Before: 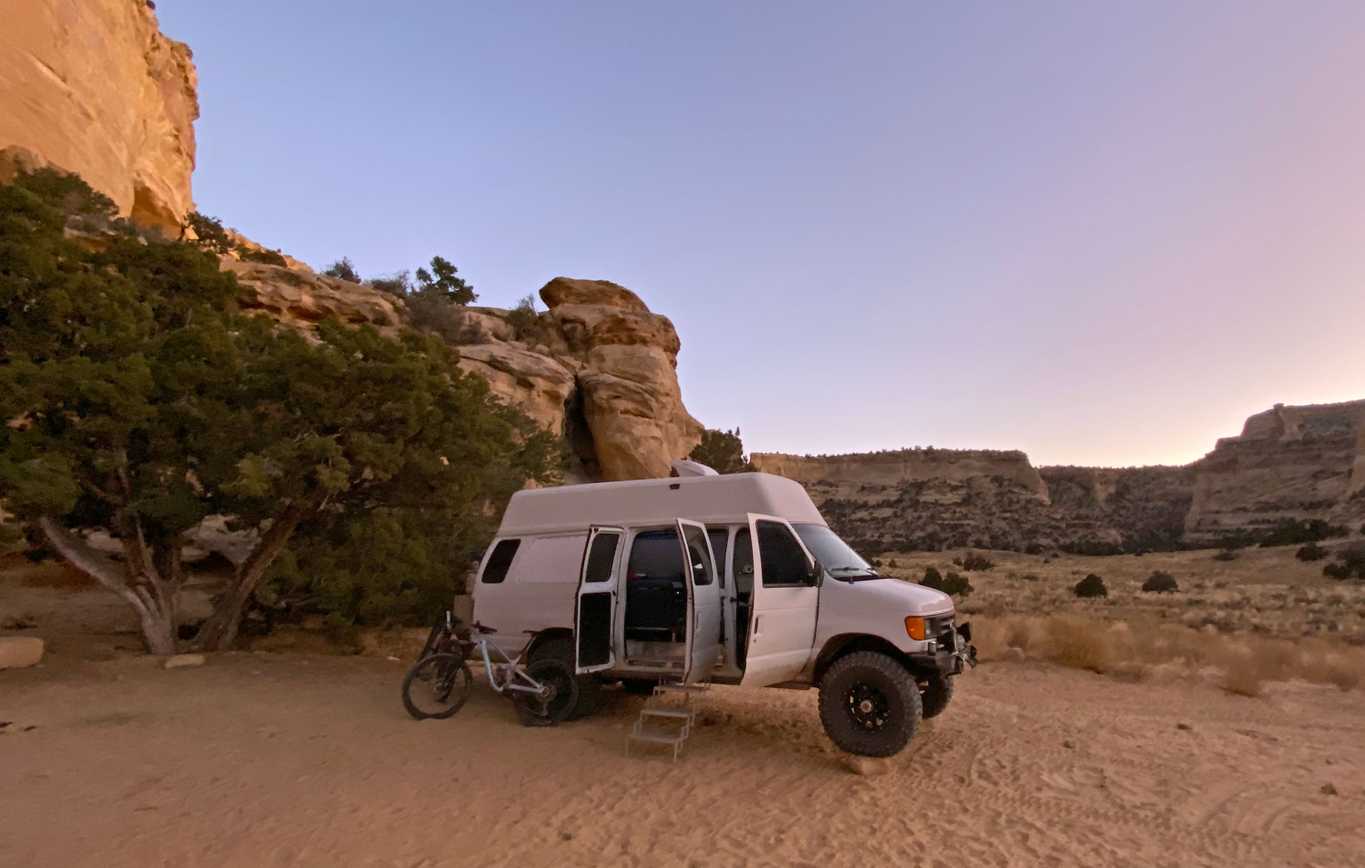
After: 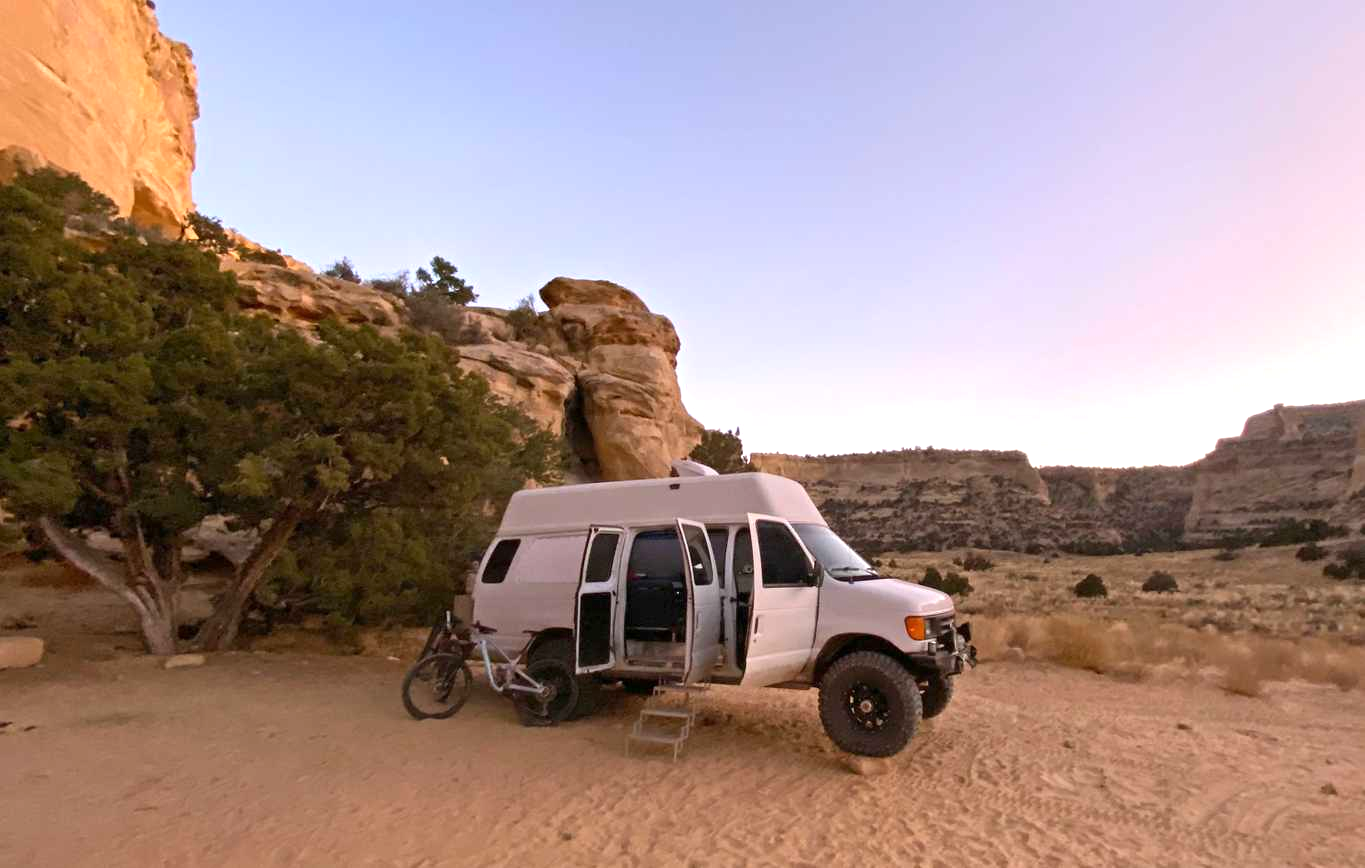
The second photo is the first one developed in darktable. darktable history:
exposure: exposure 0.646 EV, compensate highlight preservation false
